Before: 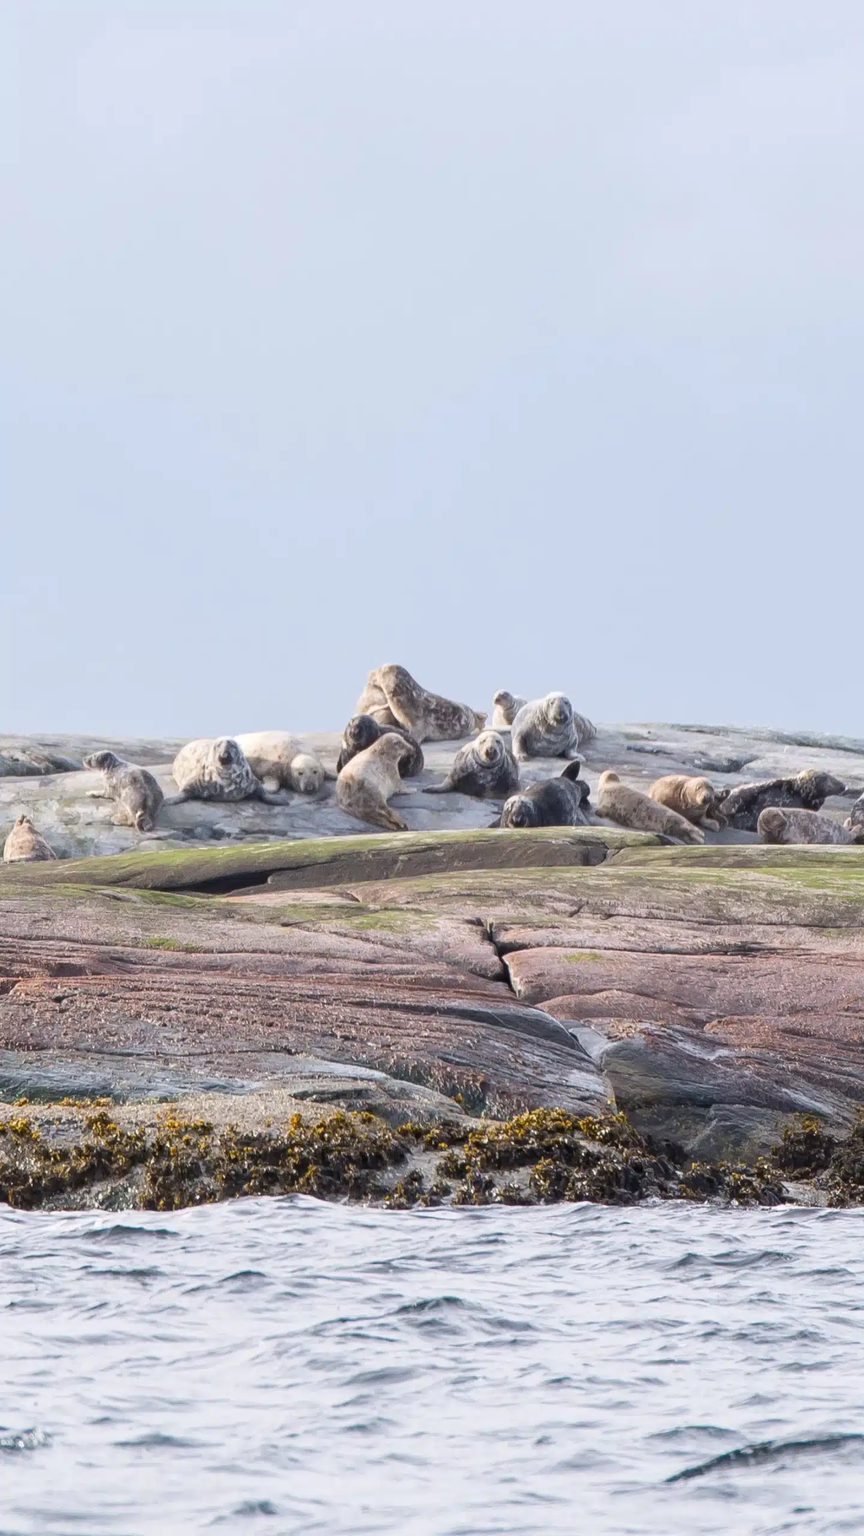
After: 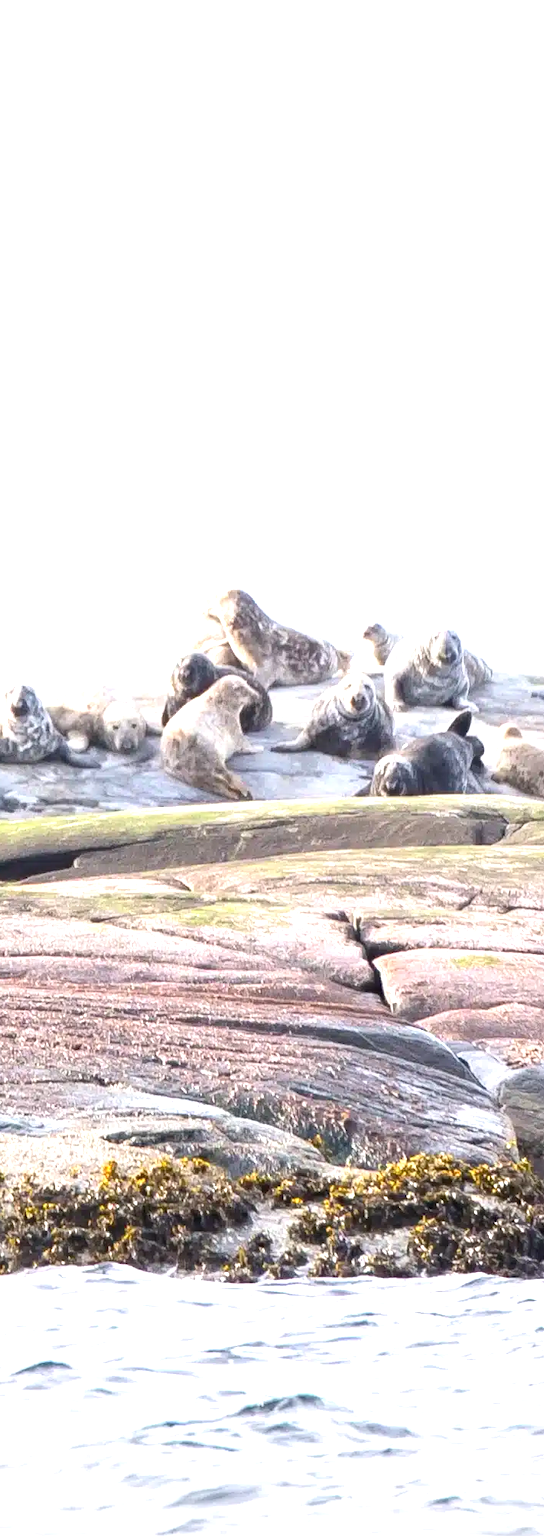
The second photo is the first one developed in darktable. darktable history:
crop and rotate: angle 0.02°, left 24.353%, top 13.219%, right 26.156%, bottom 8.224%
contrast brightness saturation: contrast 0.08, saturation 0.02
vignetting: on, module defaults
exposure: exposure 1.15 EV, compensate highlight preservation false
